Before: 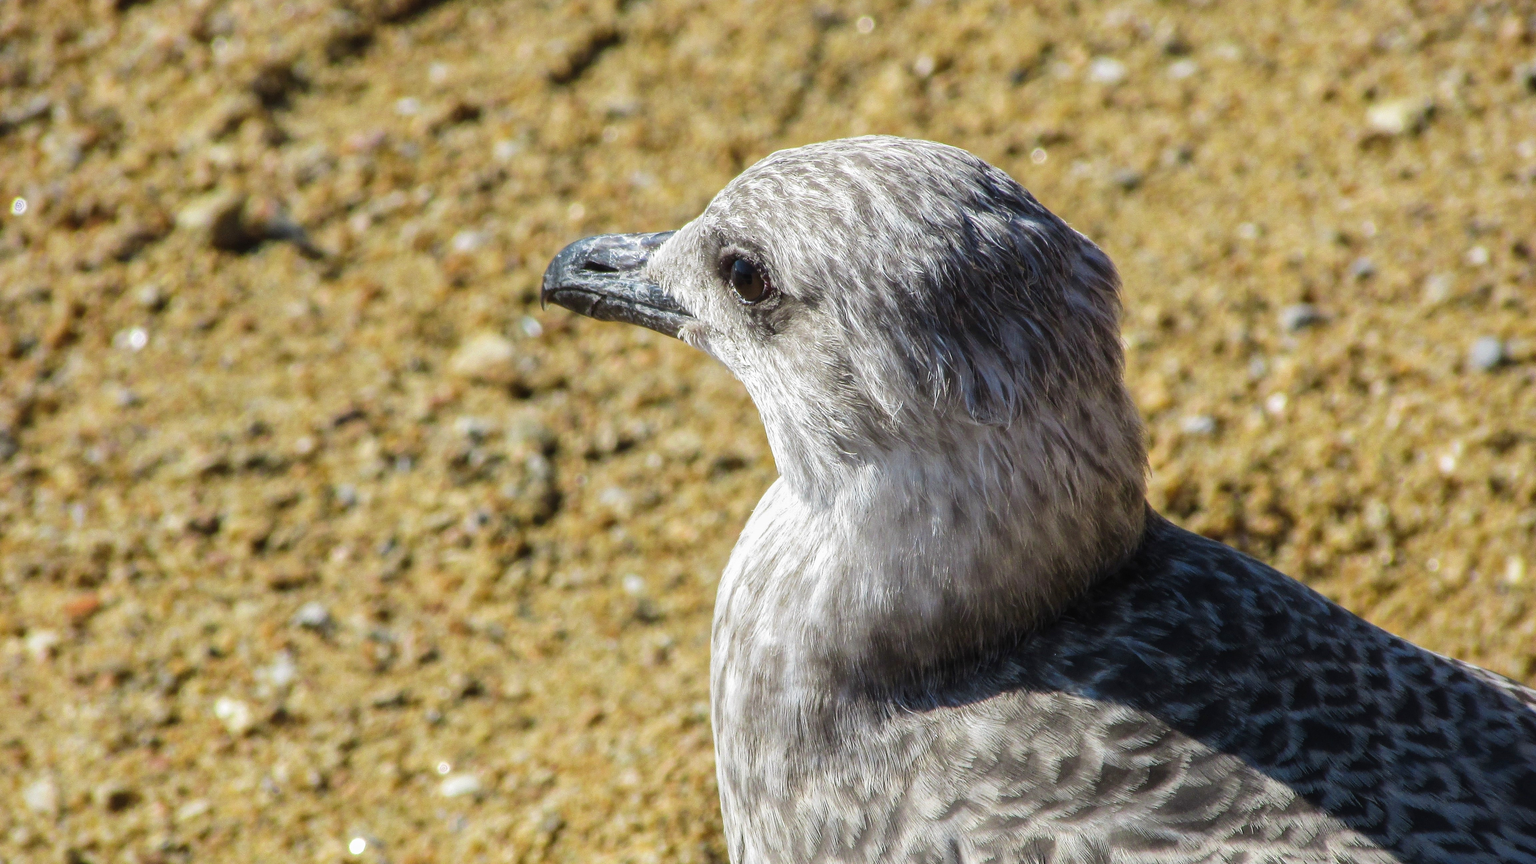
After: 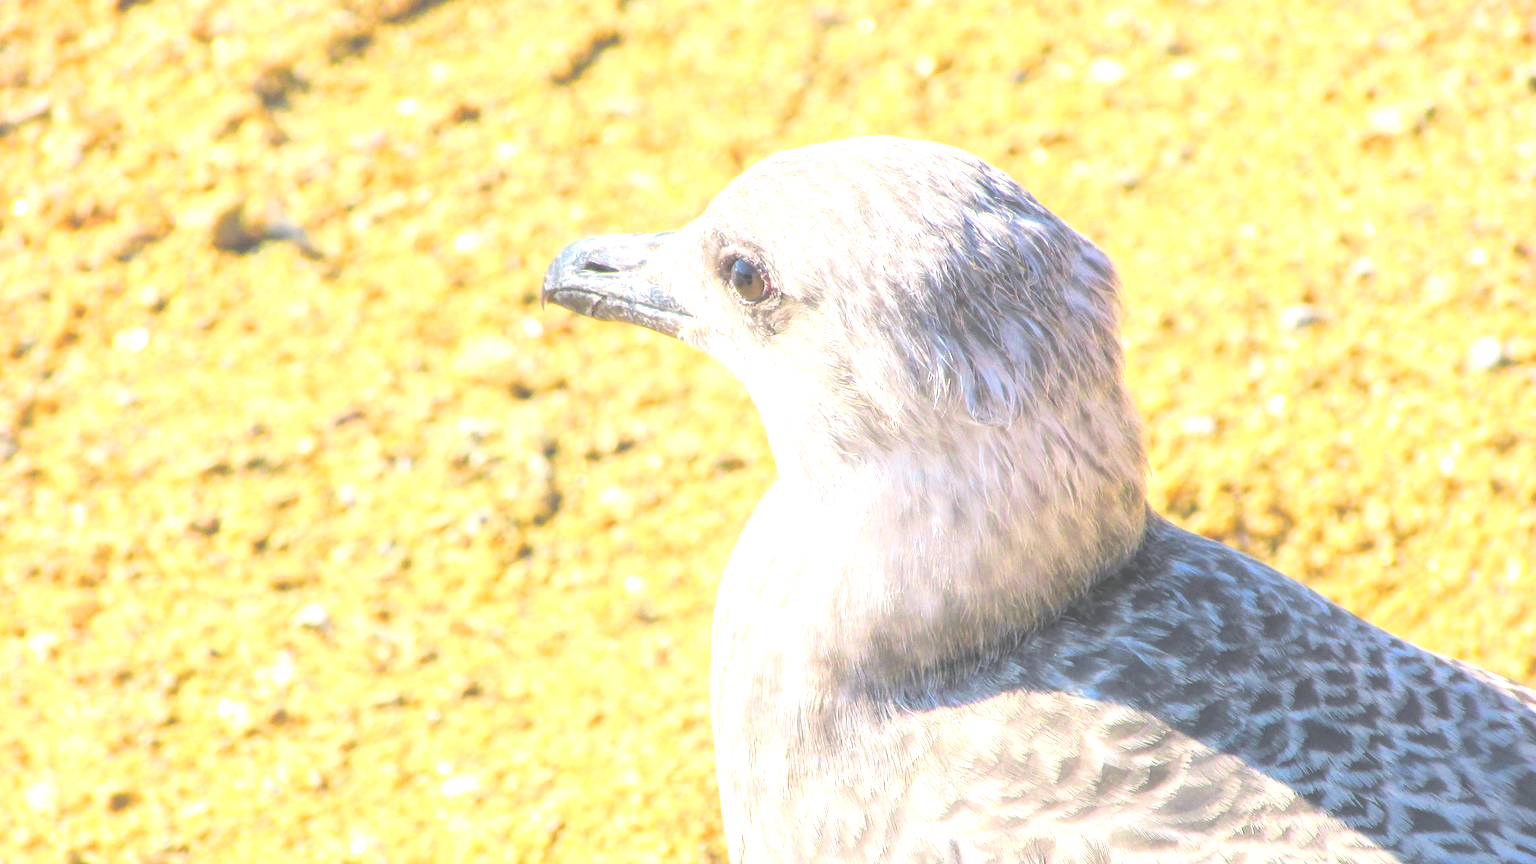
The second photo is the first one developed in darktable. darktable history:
contrast brightness saturation: brightness 1
color balance rgb: shadows lift › chroma 1%, shadows lift › hue 217.2°, power › hue 310.8°, highlights gain › chroma 2%, highlights gain › hue 44.4°, global offset › luminance 0.25%, global offset › hue 171.6°, perceptual saturation grading › global saturation 14.09%, perceptual saturation grading › highlights -30%, perceptual saturation grading › shadows 50.67%, global vibrance 25%, contrast 20%
exposure: black level correction 0, exposure 1.2 EV, compensate highlight preservation false
